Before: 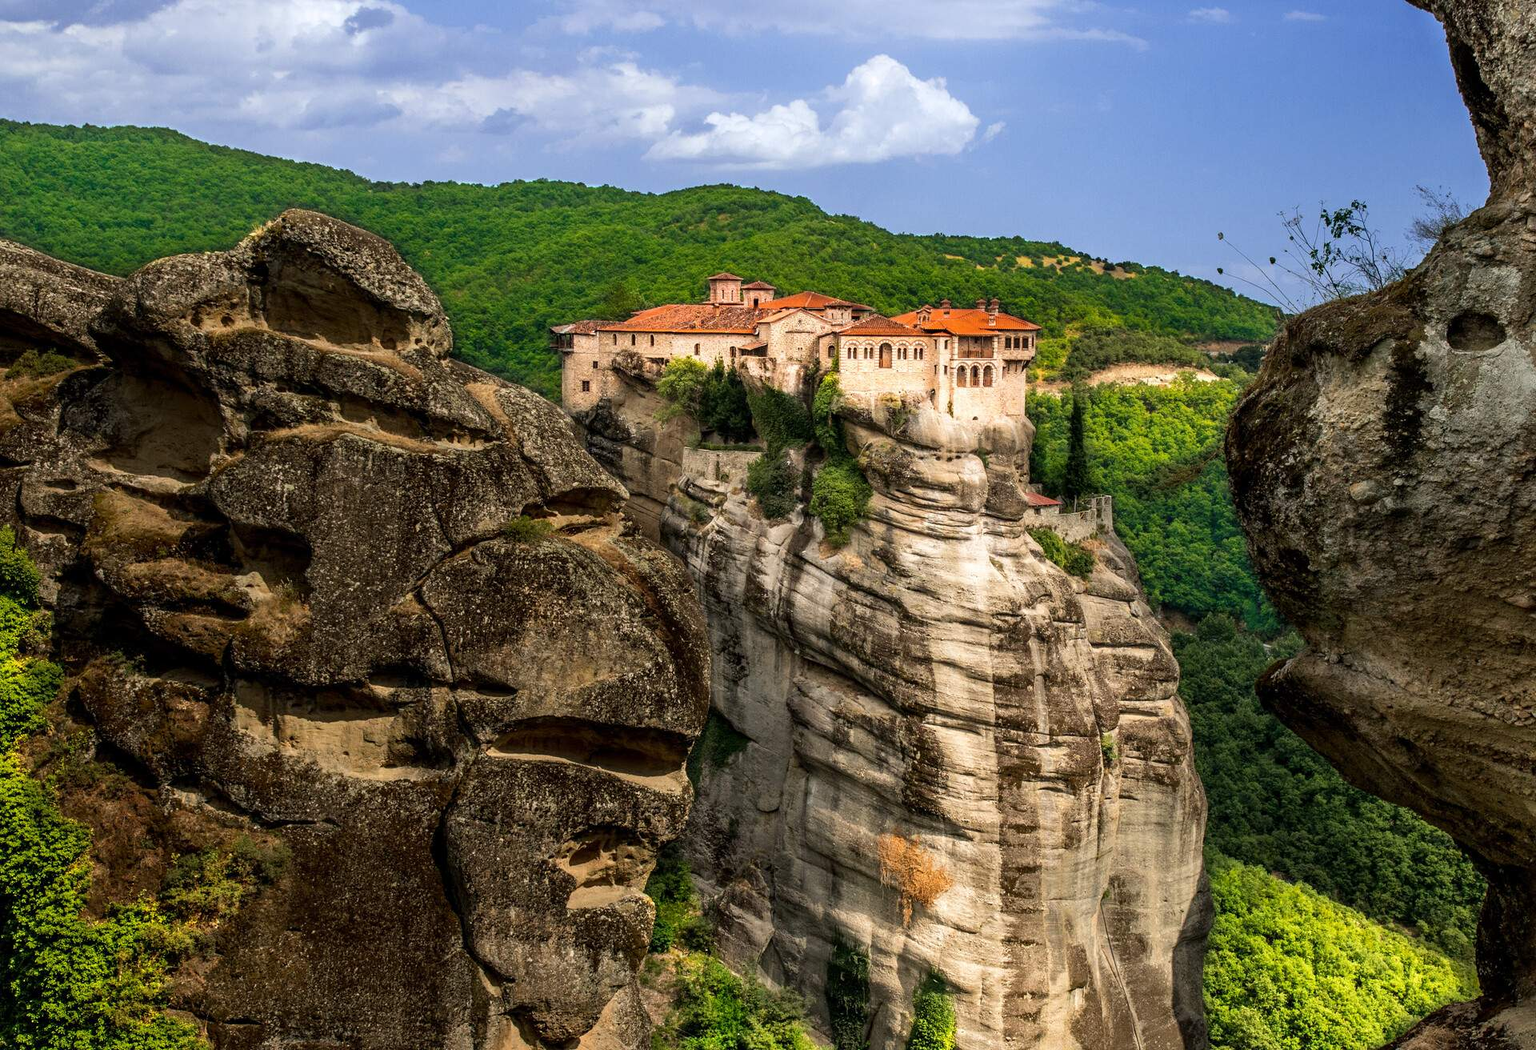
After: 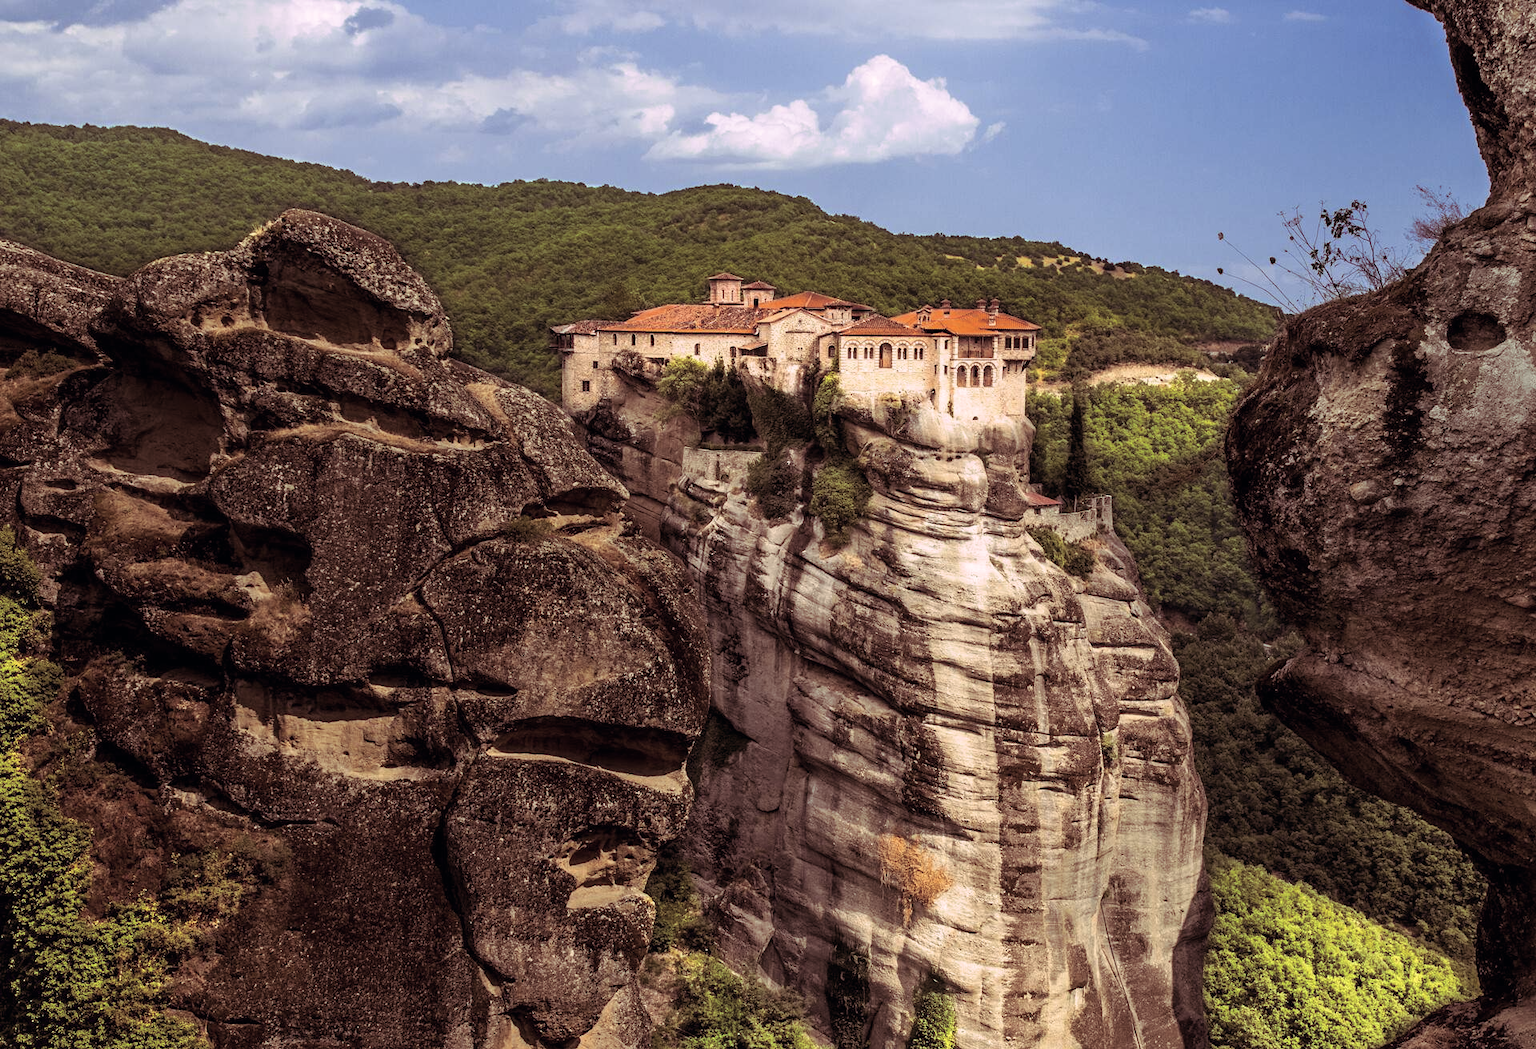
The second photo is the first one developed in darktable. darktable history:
color correction: highlights a* 2.75, highlights b* 5, shadows a* -2.04, shadows b* -4.84, saturation 0.8
split-toning: highlights › hue 298.8°, highlights › saturation 0.73, compress 41.76%
